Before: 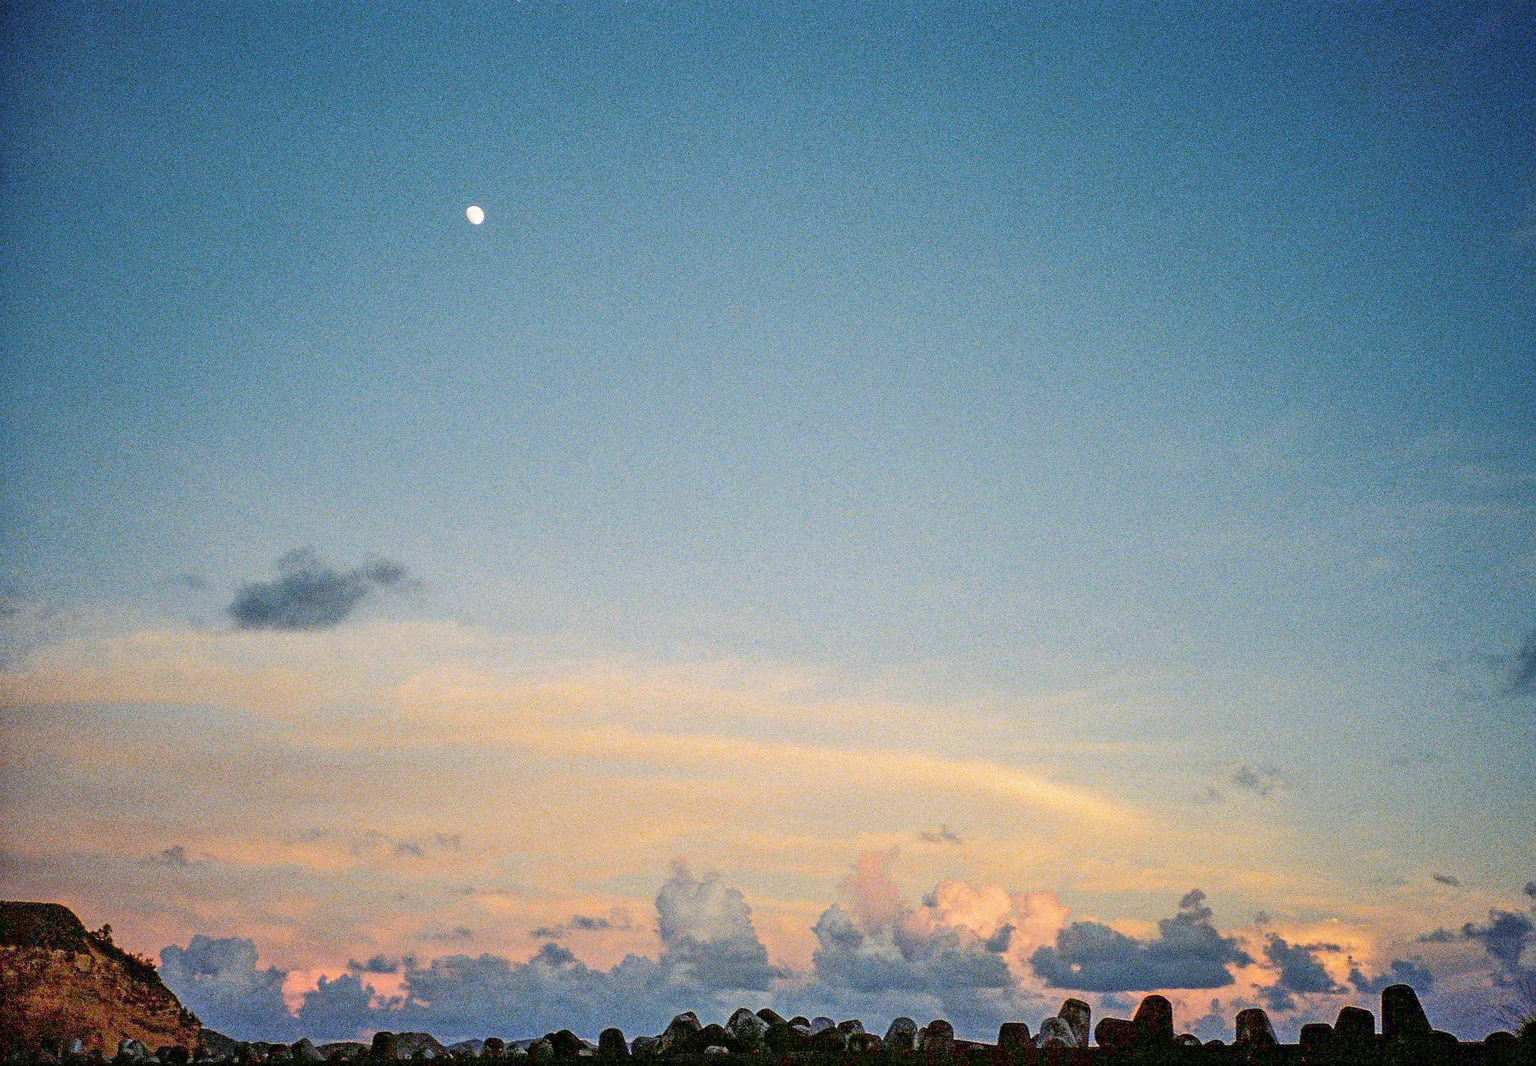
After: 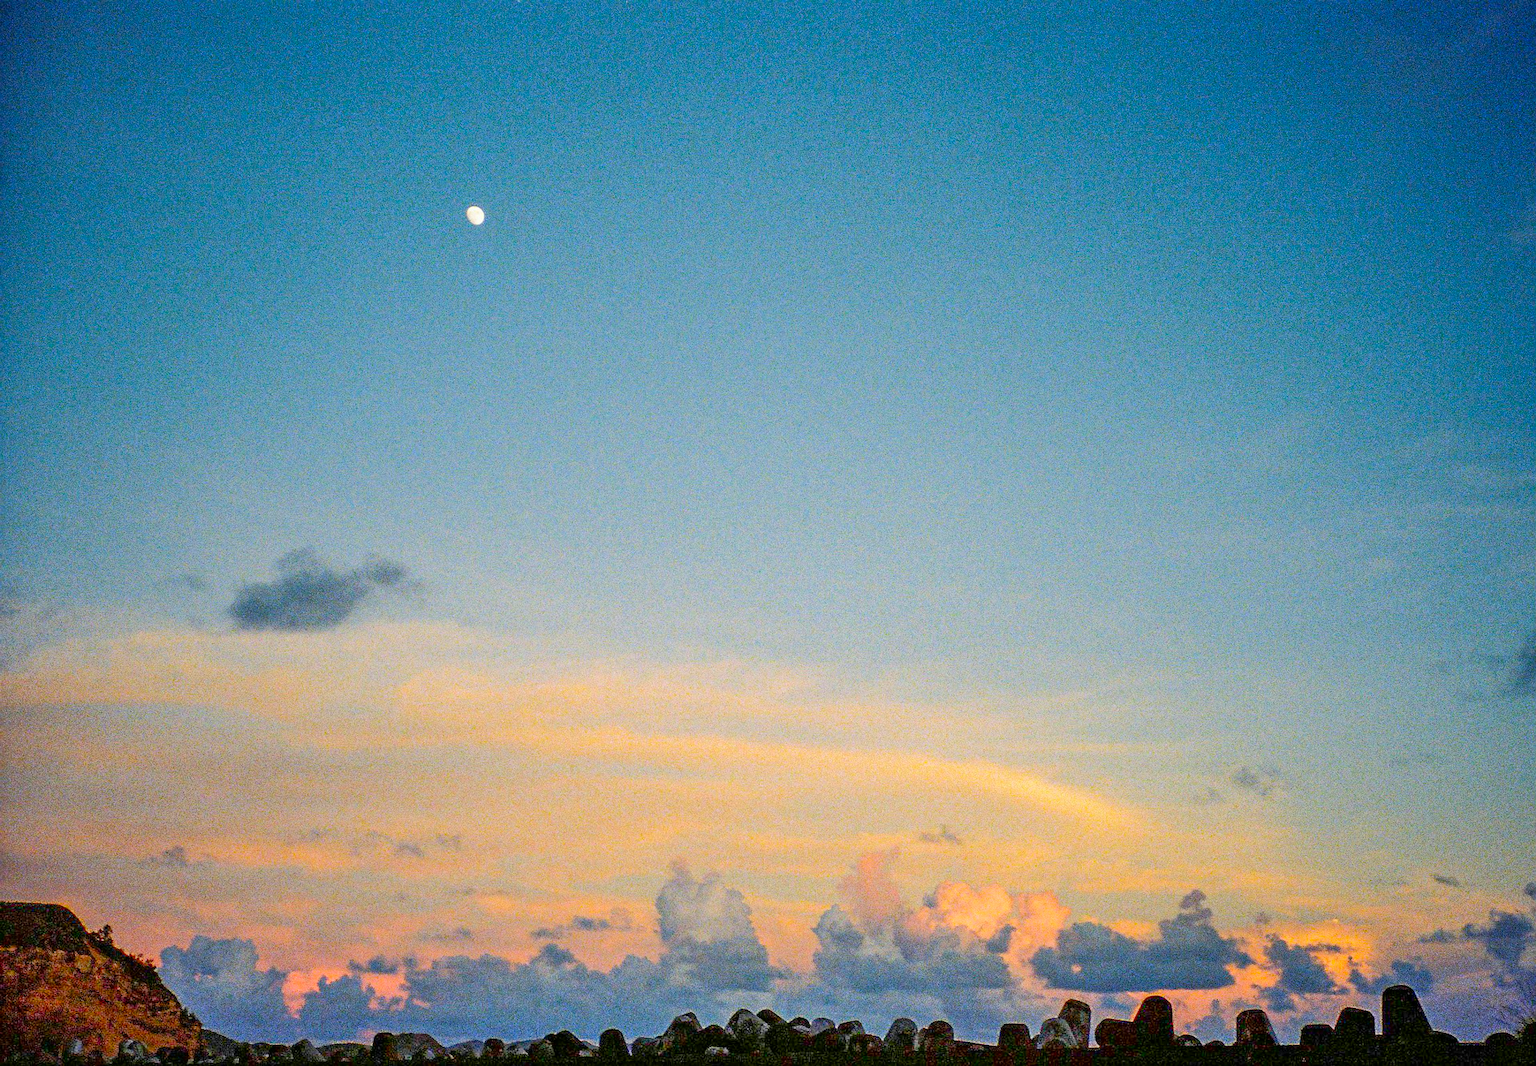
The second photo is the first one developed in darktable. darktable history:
contrast brightness saturation: saturation 0.18
color balance: output saturation 120%
